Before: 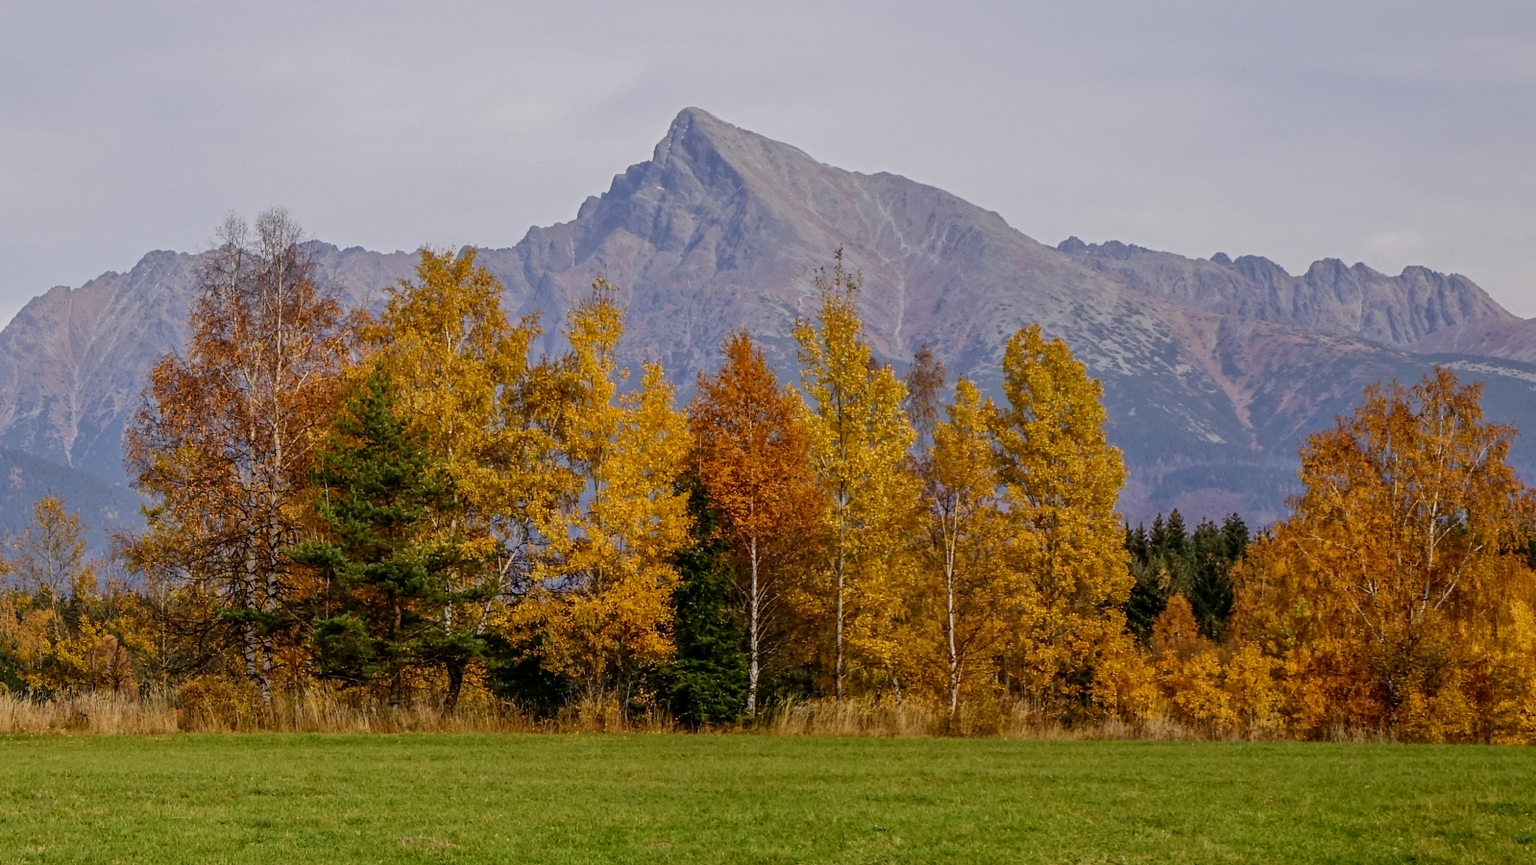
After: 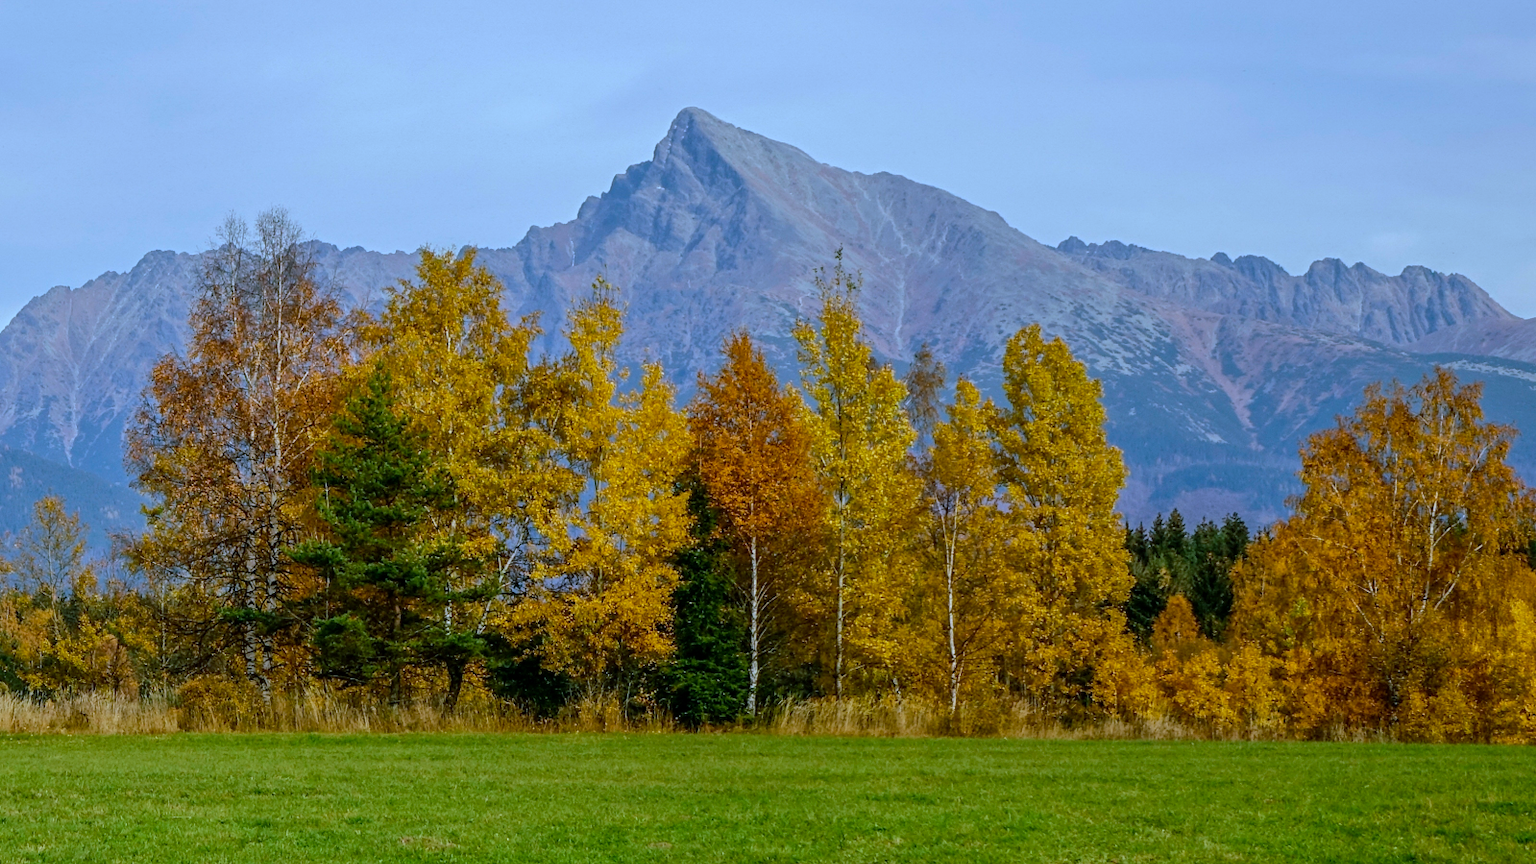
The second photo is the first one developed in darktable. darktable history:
color balance rgb: shadows lift › chroma 11.71%, shadows lift › hue 133.46°, highlights gain › chroma 4%, highlights gain › hue 200.2°, perceptual saturation grading › global saturation 18.05%
color calibration: output R [1.063, -0.012, -0.003, 0], output B [-0.079, 0.047, 1, 0], illuminant custom, x 0.389, y 0.387, temperature 3838.64 K
